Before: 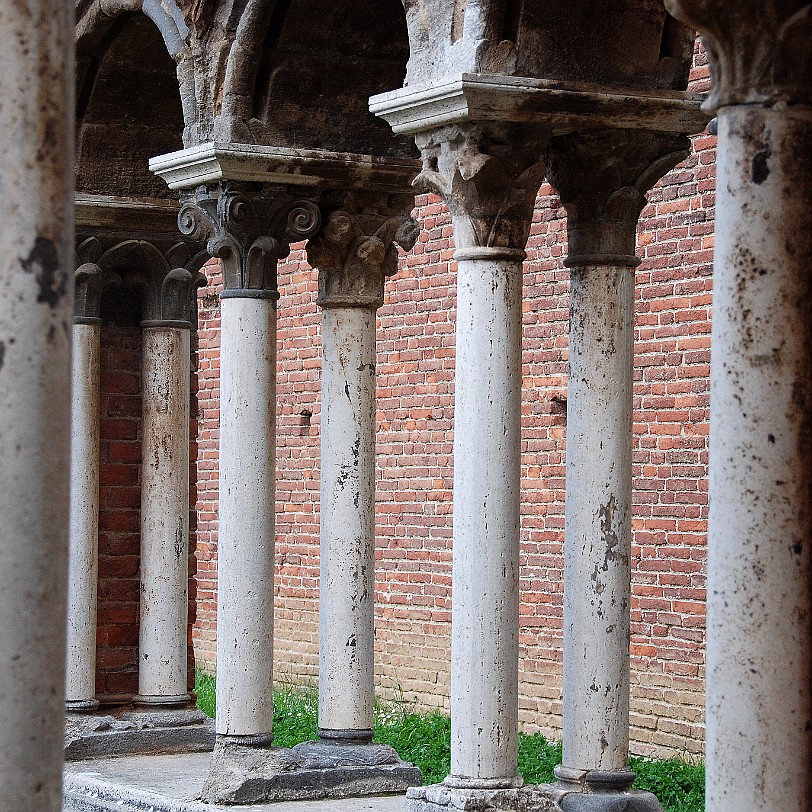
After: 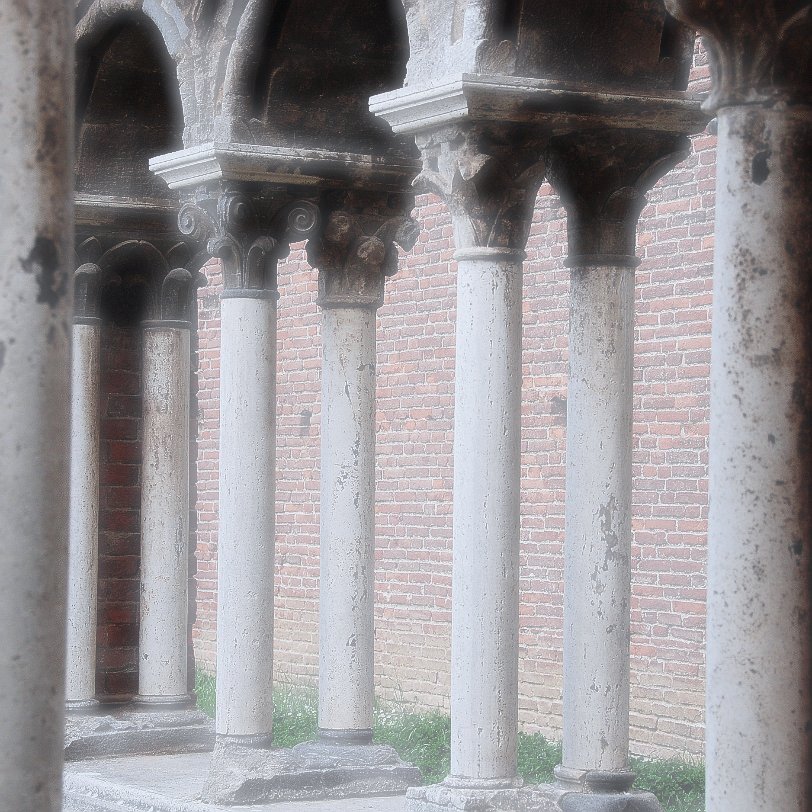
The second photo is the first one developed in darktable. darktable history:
haze removal: strength -0.899, distance 0.223, compatibility mode true, adaptive false
